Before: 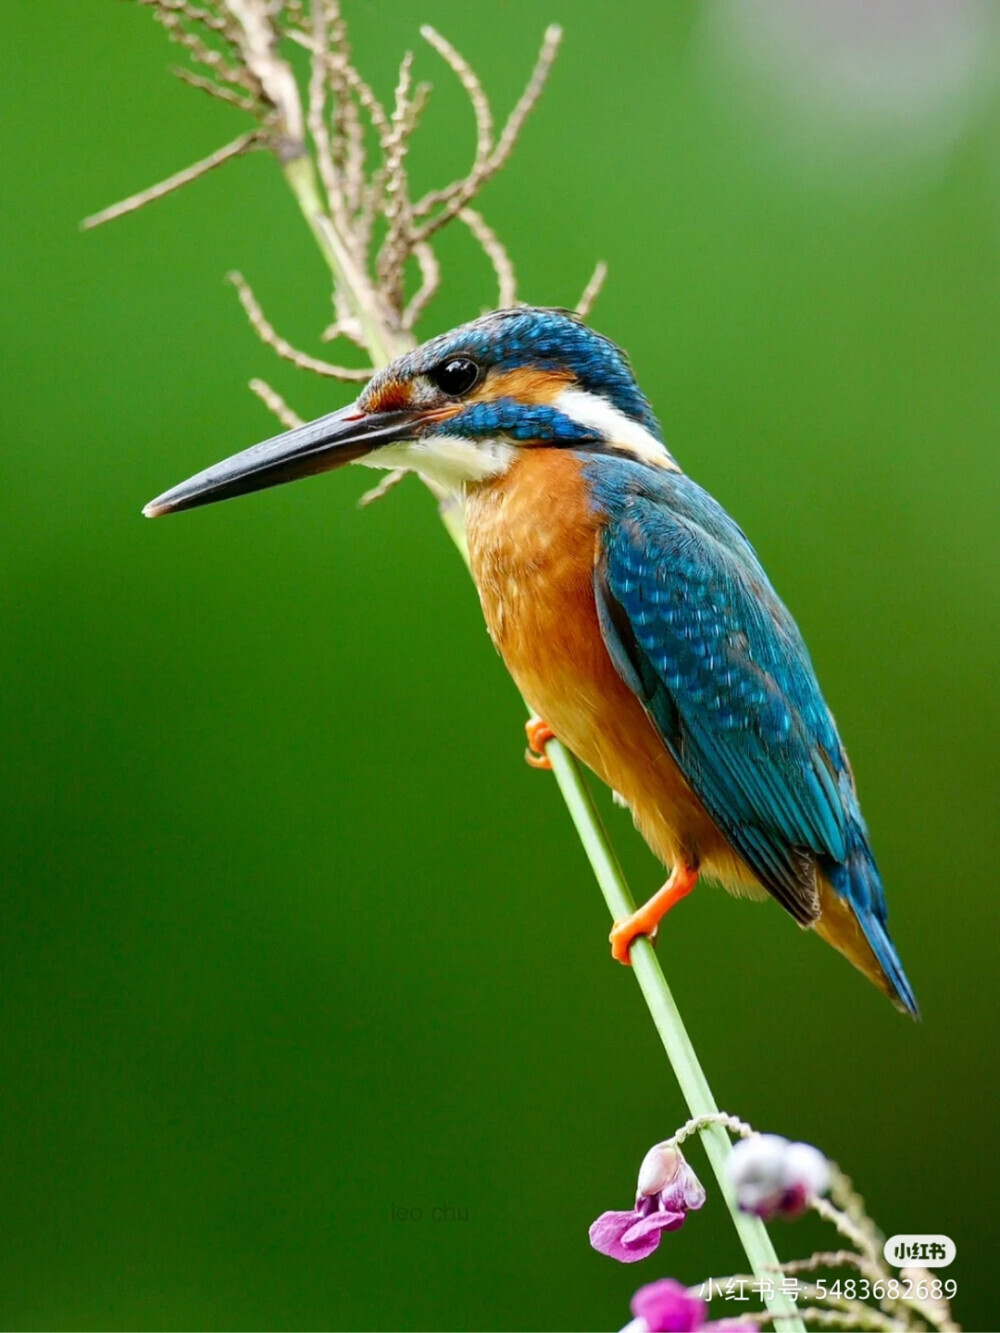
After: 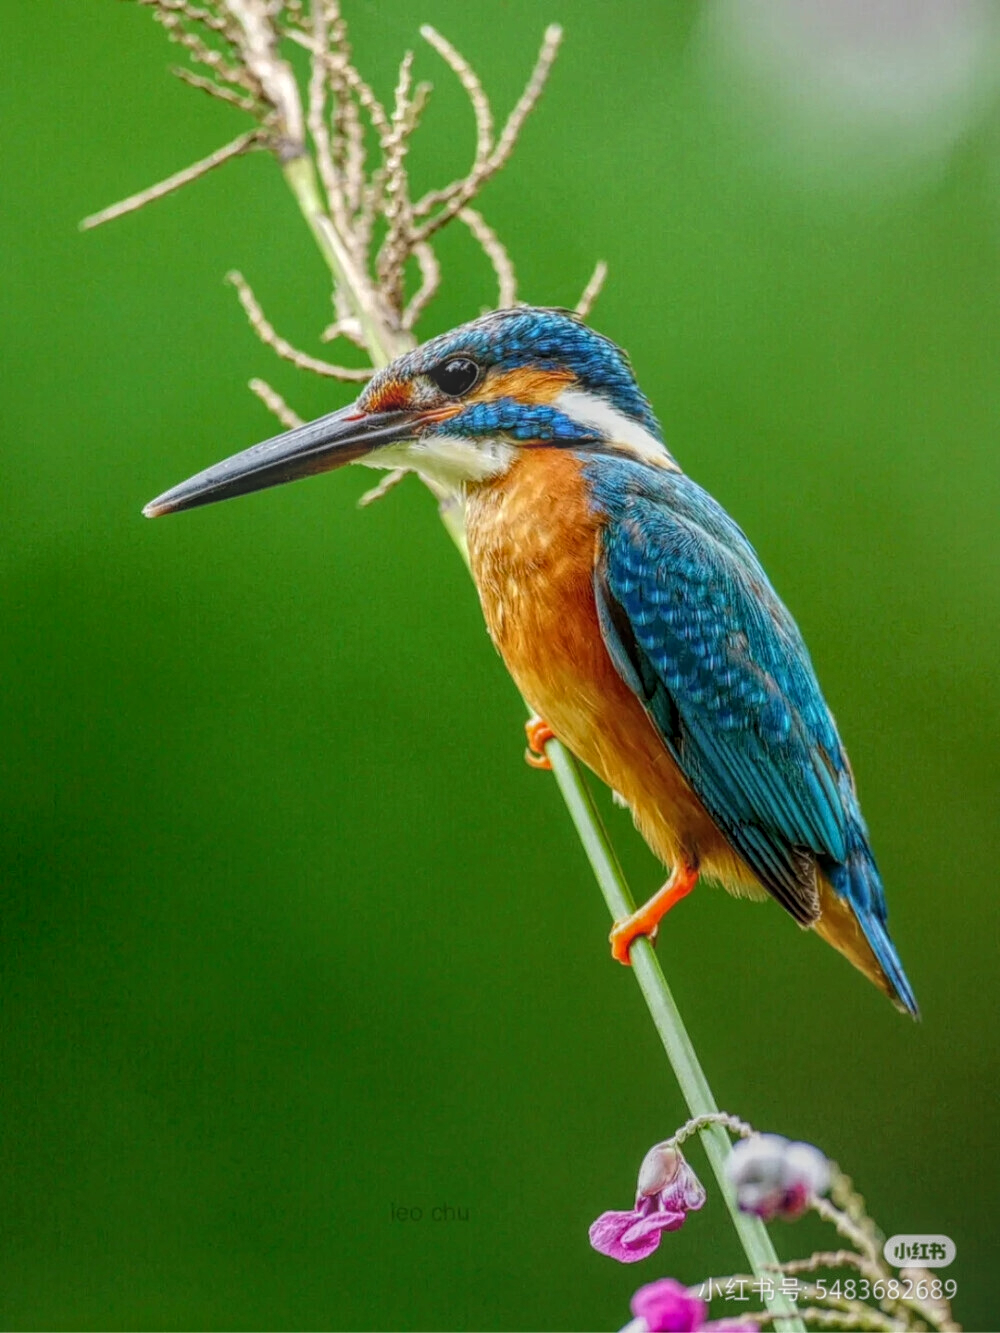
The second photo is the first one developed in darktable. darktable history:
local contrast: highlights 20%, shadows 23%, detail 199%, midtone range 0.2
